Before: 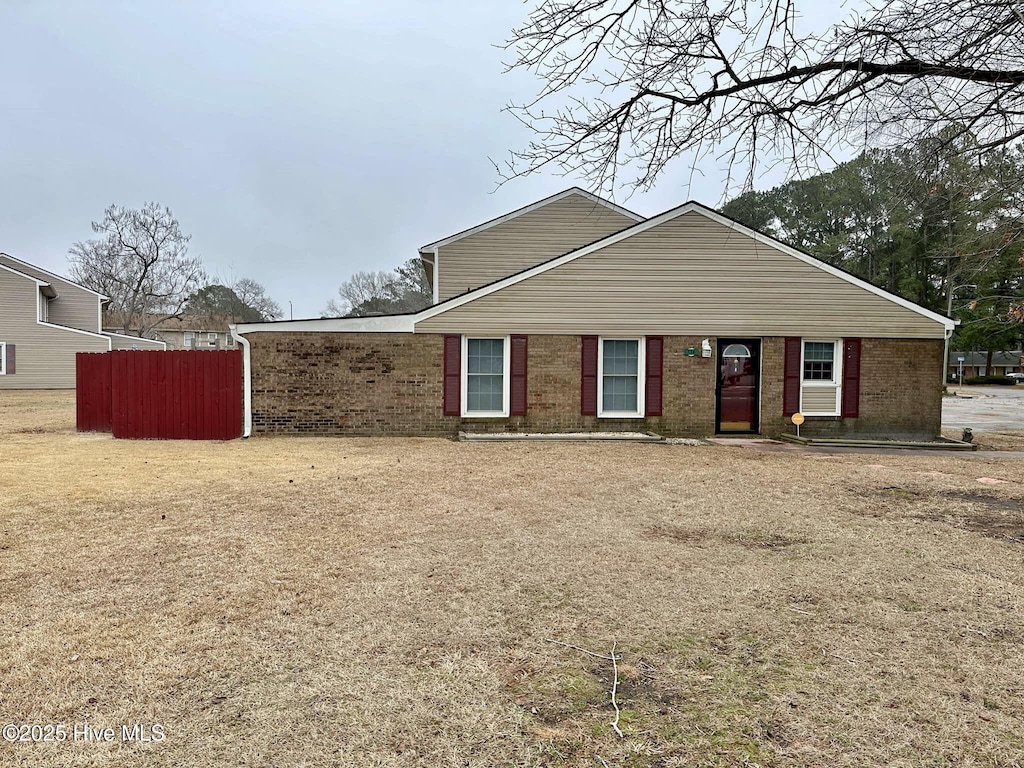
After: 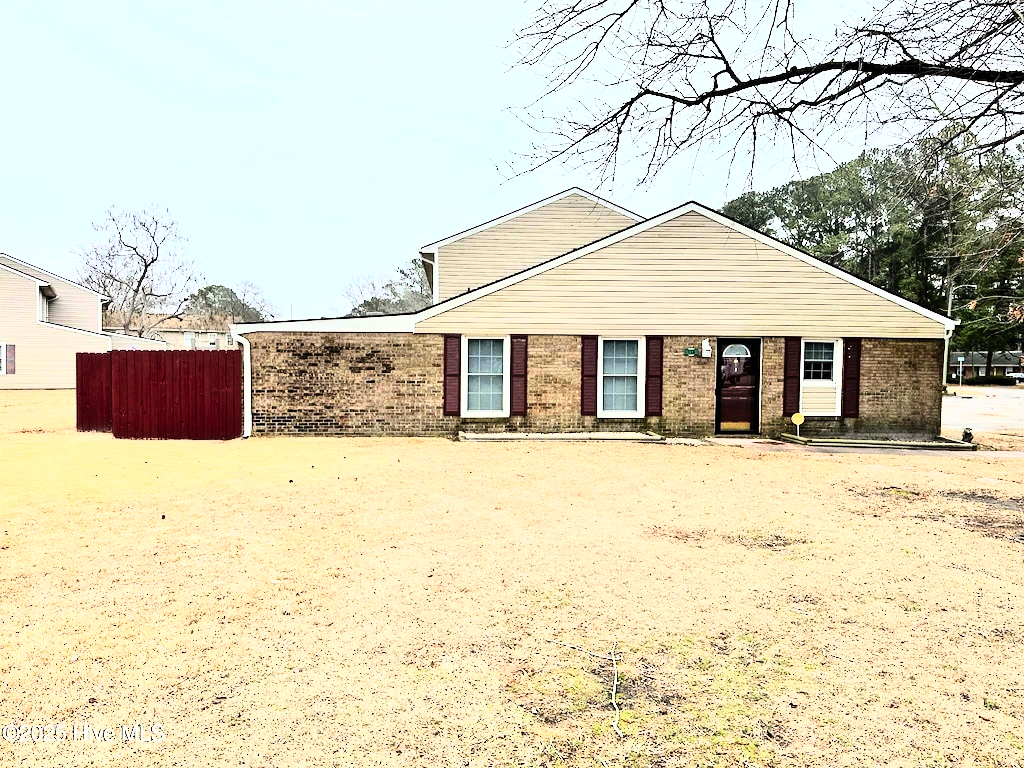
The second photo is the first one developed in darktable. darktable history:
rgb curve: curves: ch0 [(0, 0) (0.21, 0.15) (0.24, 0.21) (0.5, 0.75) (0.75, 0.96) (0.89, 0.99) (1, 1)]; ch1 [(0, 0.02) (0.21, 0.13) (0.25, 0.2) (0.5, 0.67) (0.75, 0.9) (0.89, 0.97) (1, 1)]; ch2 [(0, 0.02) (0.21, 0.13) (0.25, 0.2) (0.5, 0.67) (0.75, 0.9) (0.89, 0.97) (1, 1)], compensate middle gray true
contrast brightness saturation: contrast 0.2, brightness 0.16, saturation 0.22
